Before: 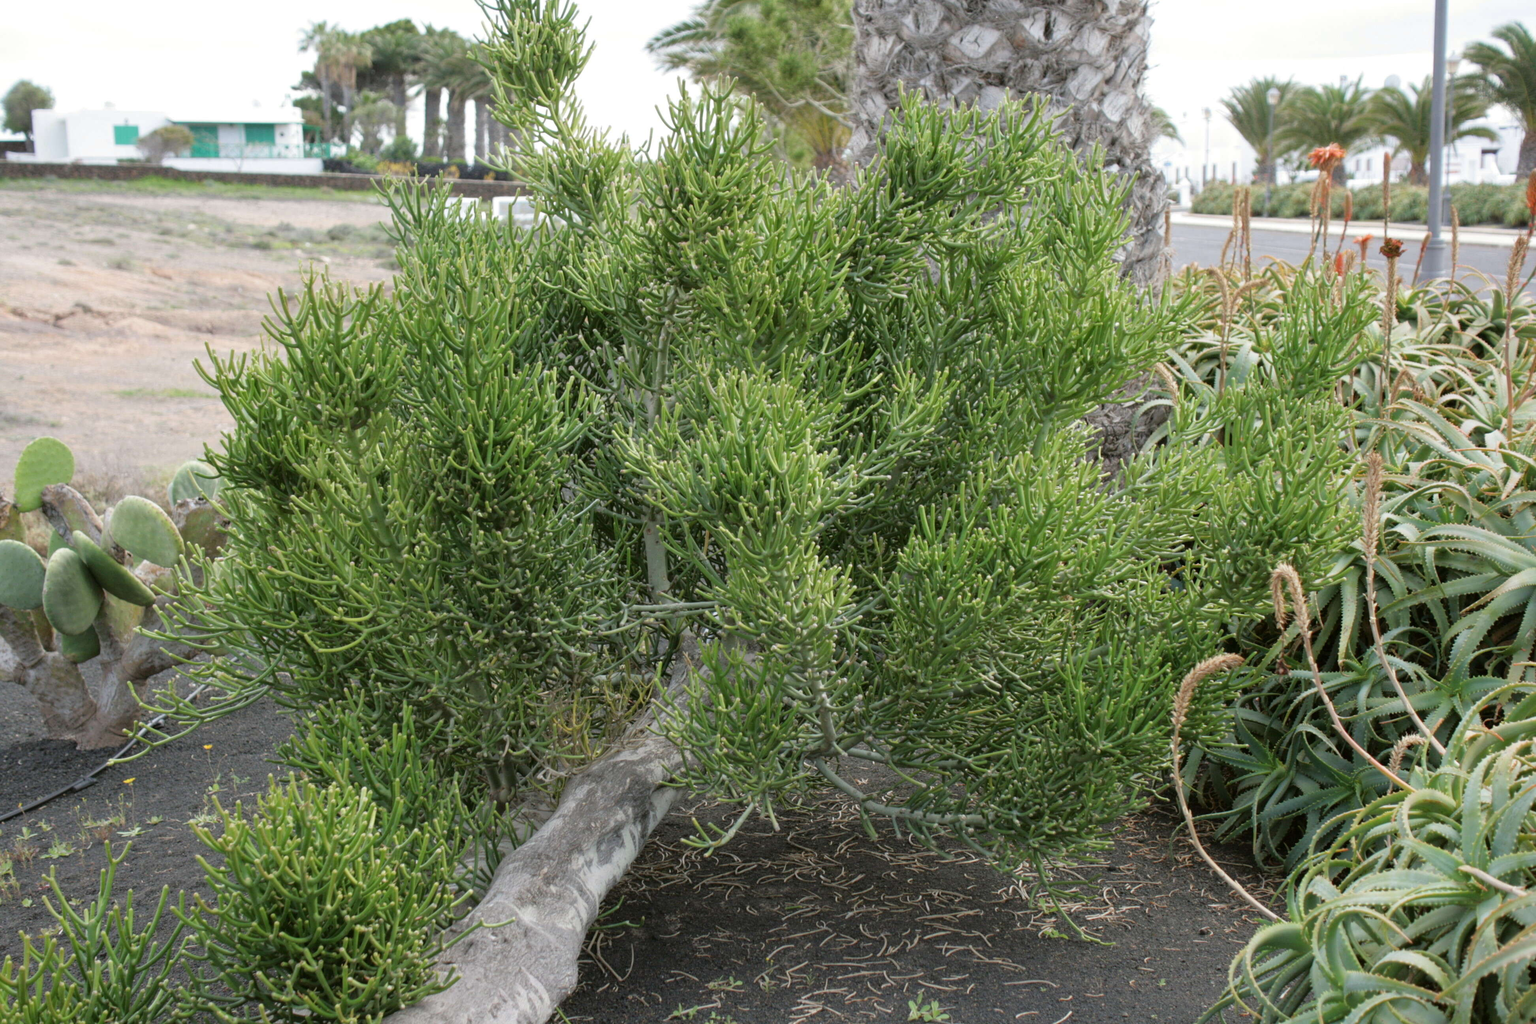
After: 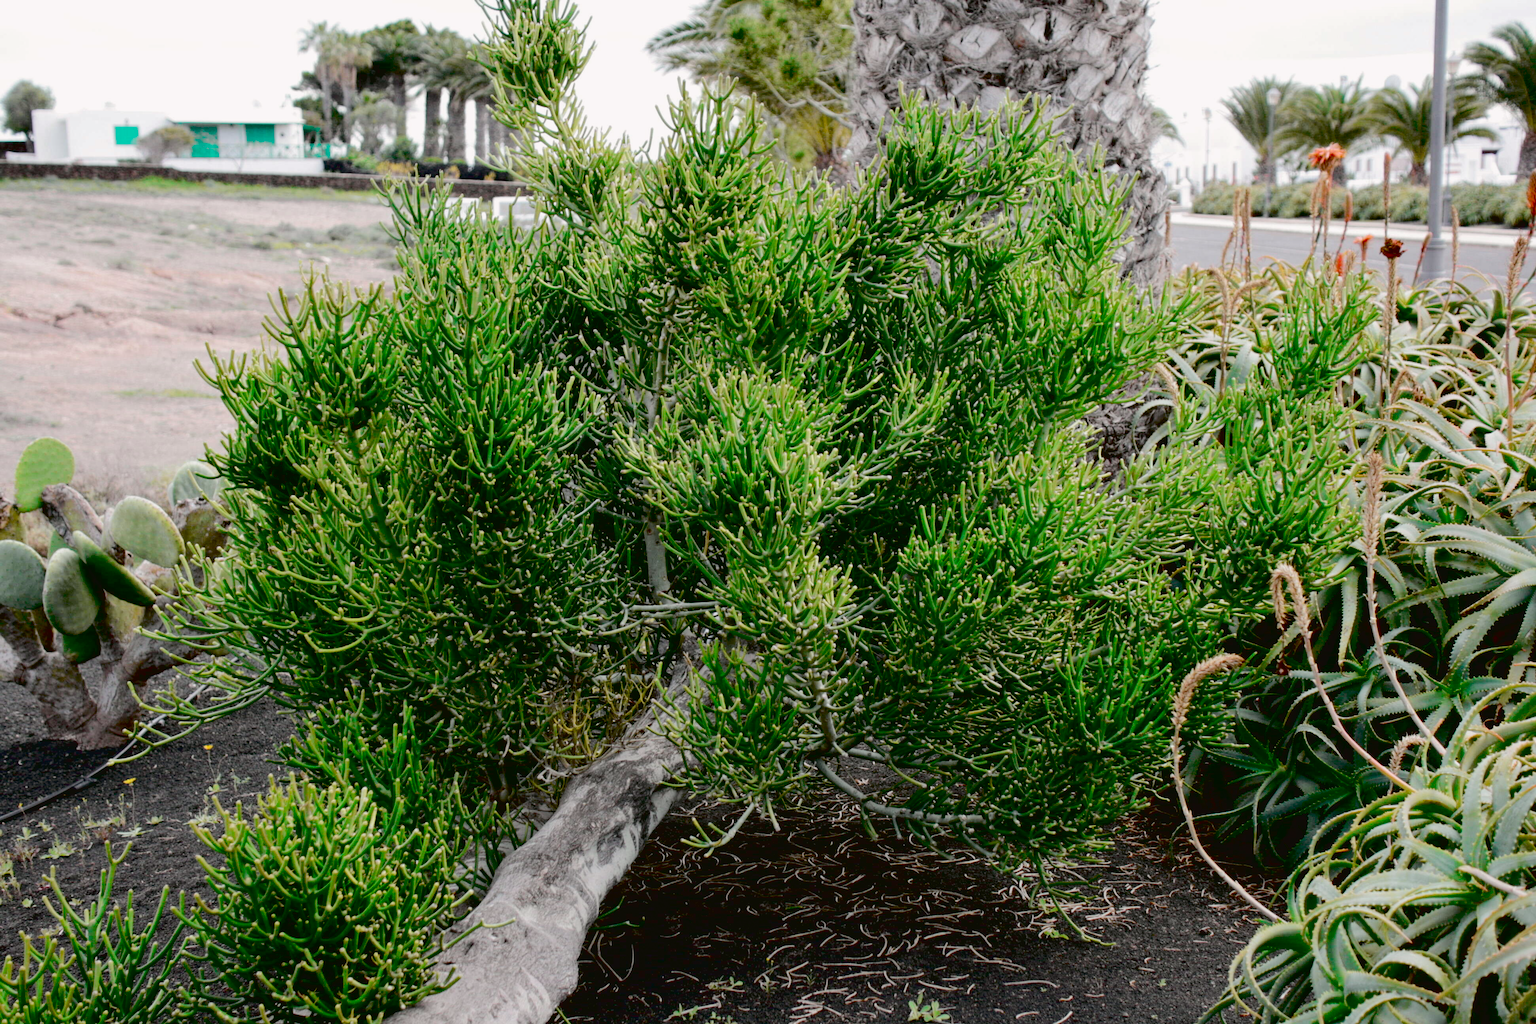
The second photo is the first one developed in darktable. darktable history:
color correction: highlights a* 0.007, highlights b* -0.557
tone curve: curves: ch0 [(0, 0.032) (0.094, 0.08) (0.265, 0.208) (0.41, 0.417) (0.485, 0.524) (0.638, 0.673) (0.845, 0.828) (0.994, 0.964)]; ch1 [(0, 0) (0.161, 0.092) (0.37, 0.302) (0.437, 0.456) (0.469, 0.482) (0.498, 0.504) (0.576, 0.583) (0.644, 0.638) (0.725, 0.765) (1, 1)]; ch2 [(0, 0) (0.352, 0.403) (0.45, 0.469) (0.502, 0.504) (0.54, 0.521) (0.589, 0.576) (1, 1)], color space Lab, independent channels, preserve colors none
exposure: black level correction 0.046, exposure 0.013 EV, compensate highlight preservation false
